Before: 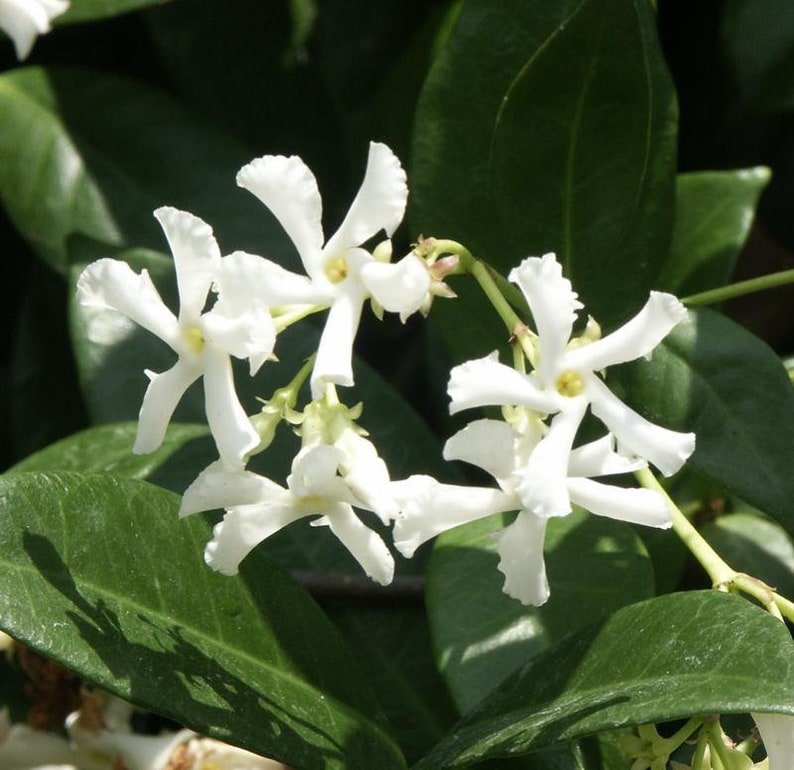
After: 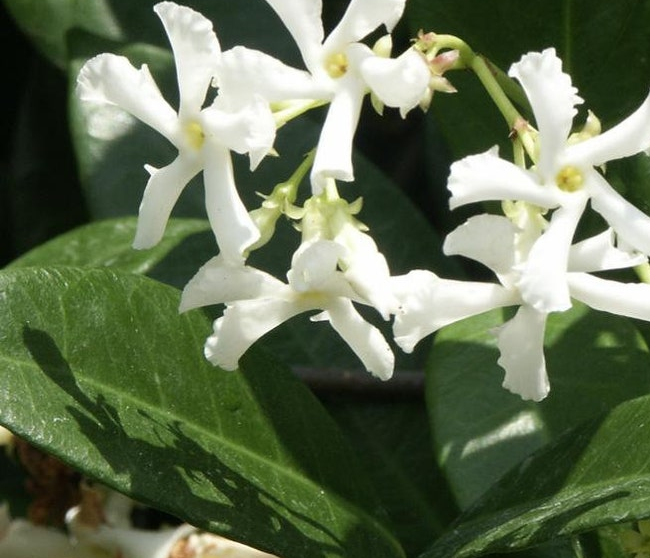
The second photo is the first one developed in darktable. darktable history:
crop: top 26.726%, right 18.051%
